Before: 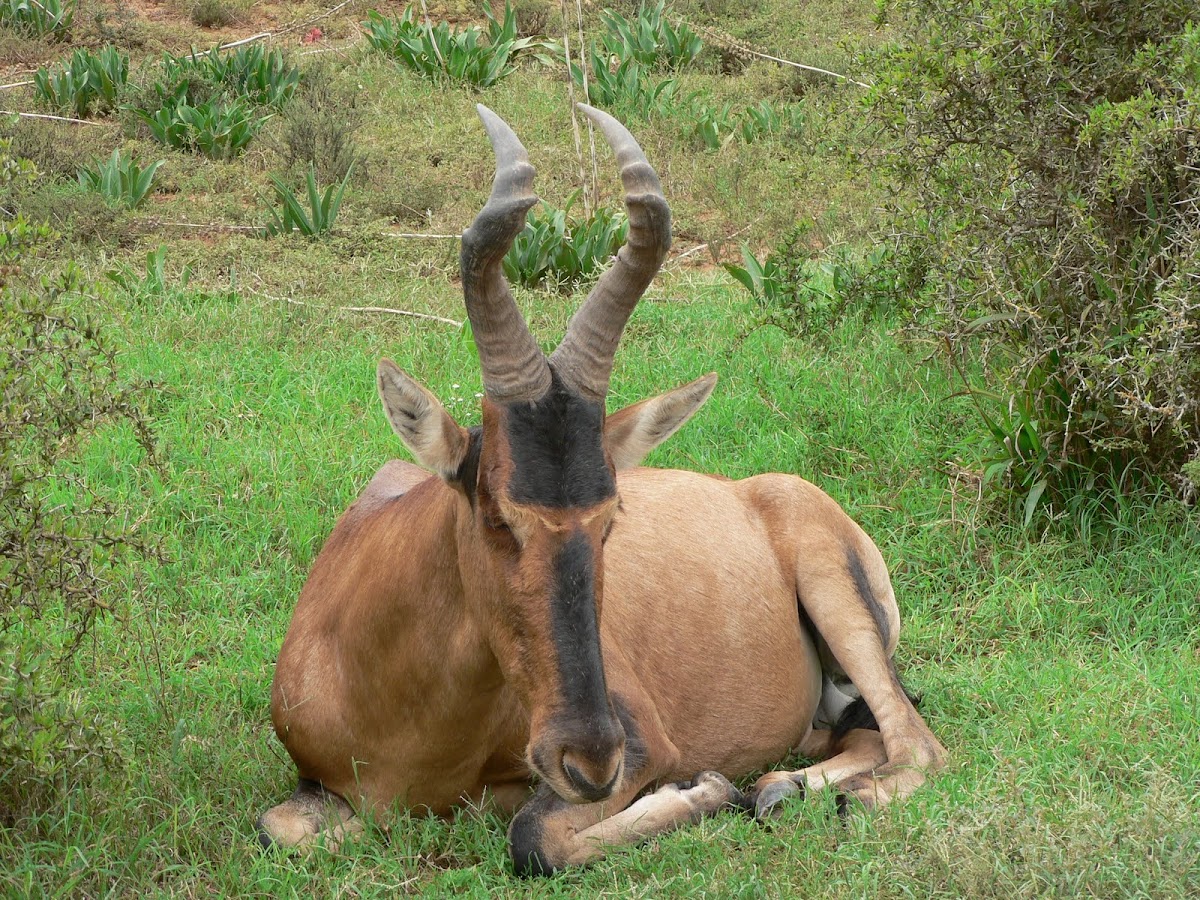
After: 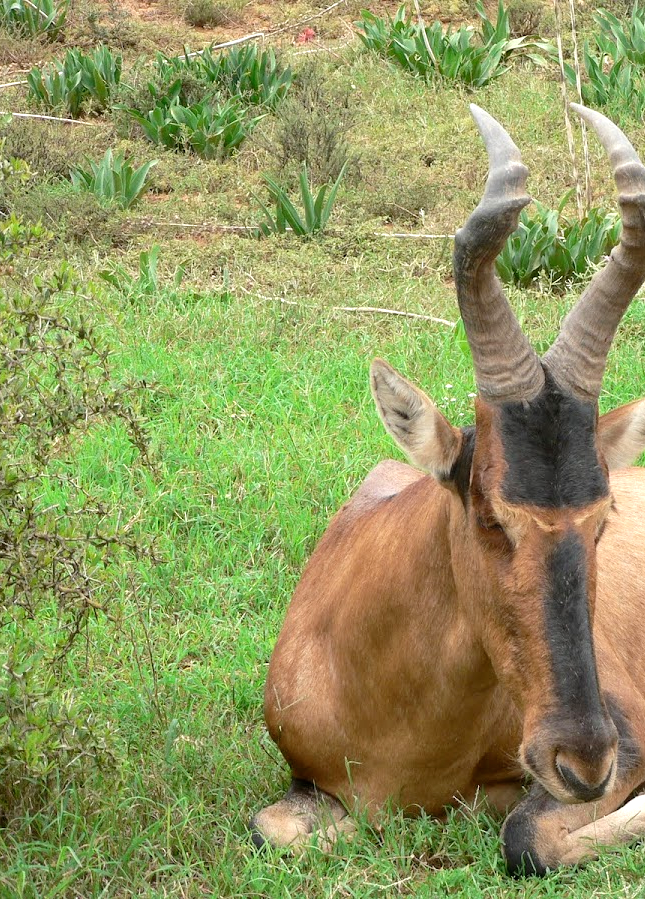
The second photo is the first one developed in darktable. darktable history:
crop: left 0.587%, right 45.588%, bottom 0.086%
exposure: black level correction 0, exposure 0.5 EV, compensate exposure bias true, compensate highlight preservation false
